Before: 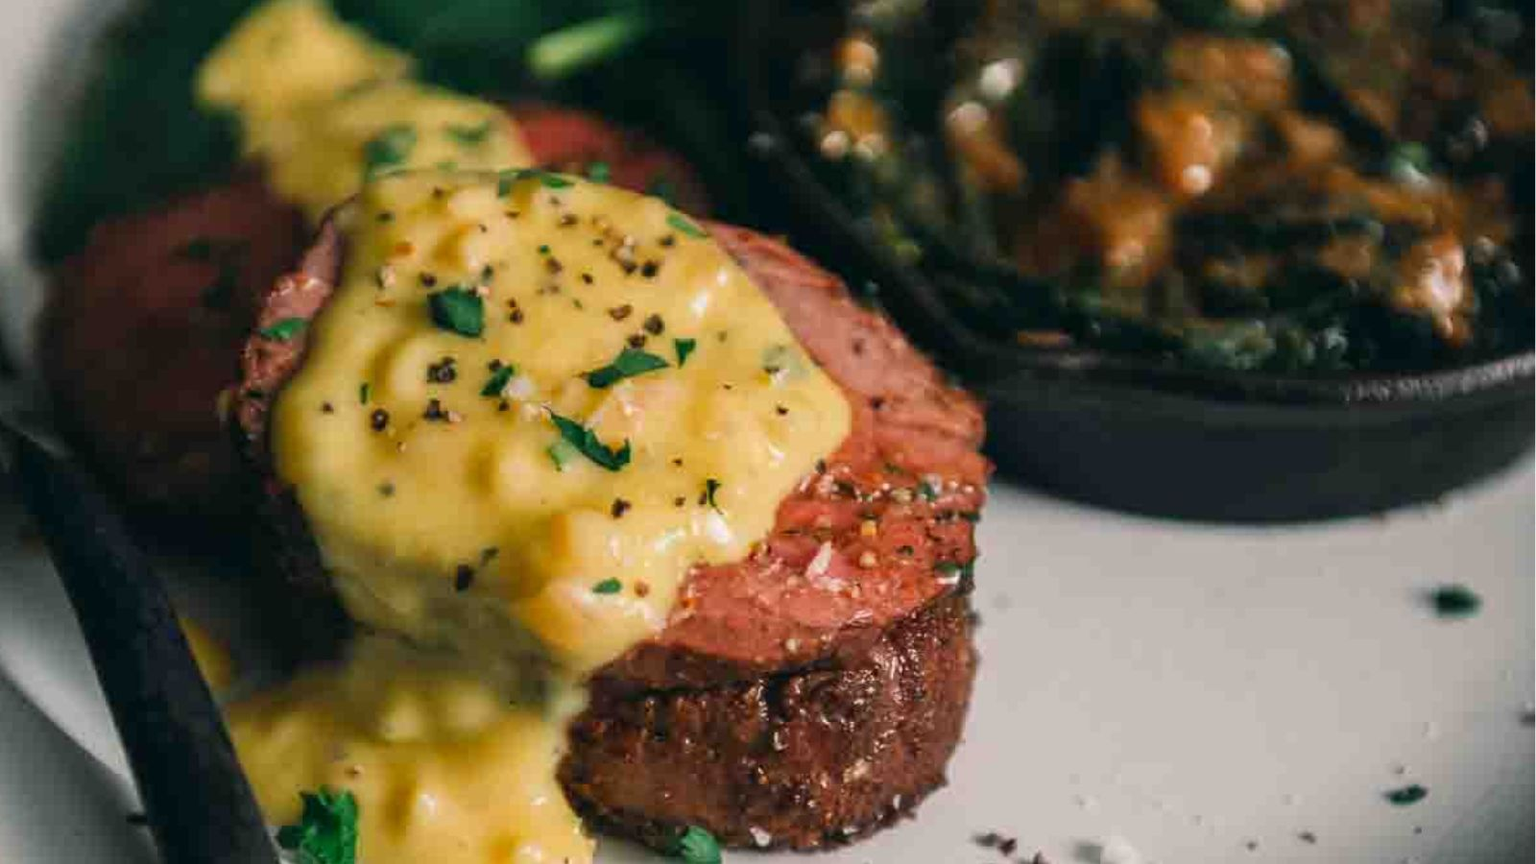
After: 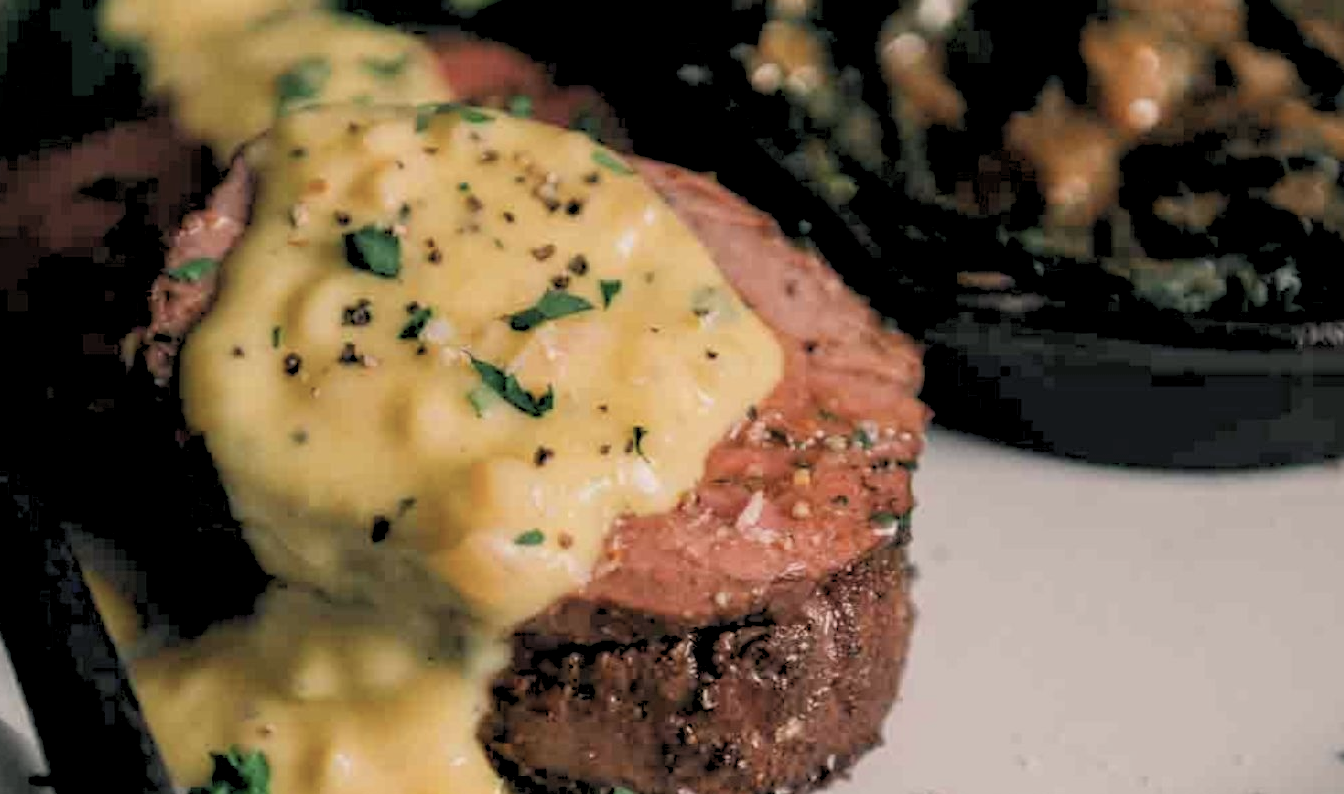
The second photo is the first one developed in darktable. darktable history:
rgb levels: preserve colors sum RGB, levels [[0.038, 0.433, 0.934], [0, 0.5, 1], [0, 0.5, 1]]
color correction: highlights a* 5.59, highlights b* 5.24, saturation 0.68
crop: left 6.446%, top 8.188%, right 9.538%, bottom 3.548%
